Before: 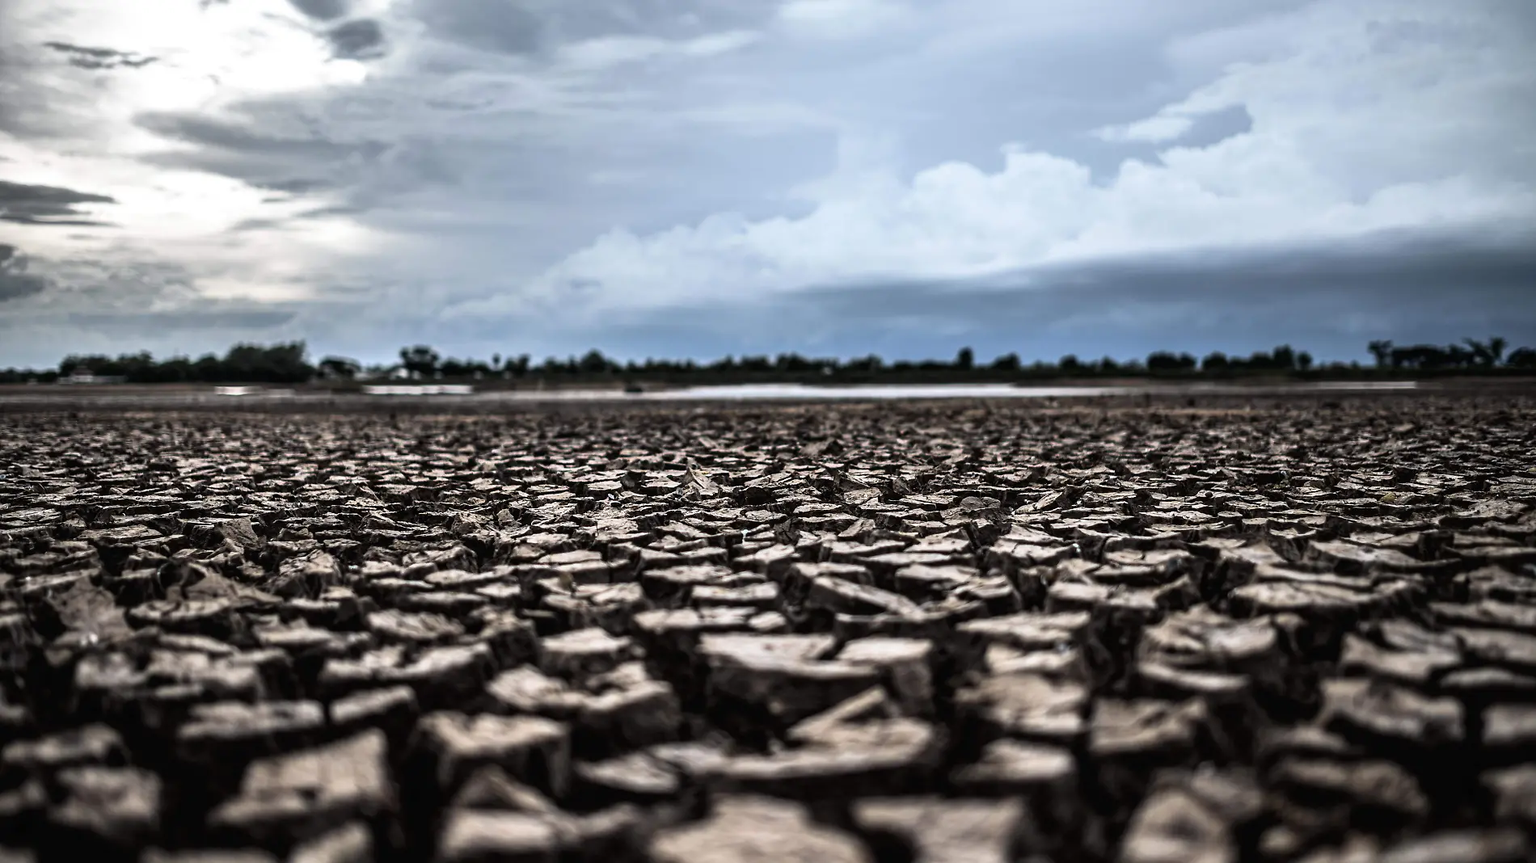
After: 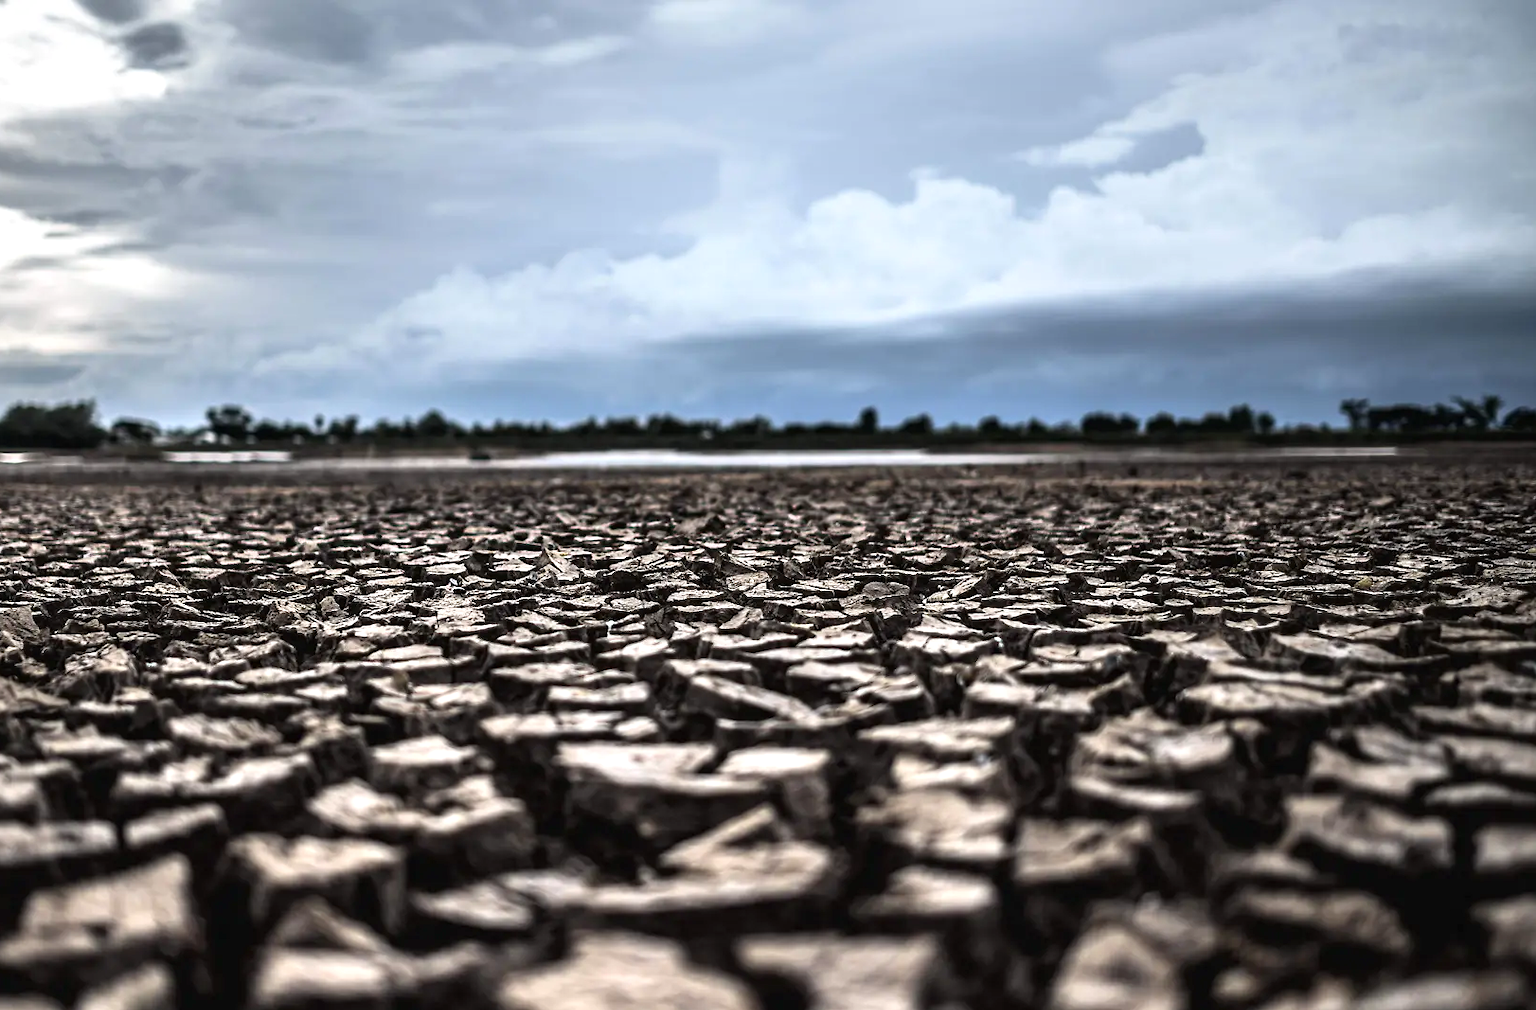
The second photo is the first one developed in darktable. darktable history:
exposure: black level correction 0, exposure 0.6 EV, compensate exposure bias true, compensate highlight preservation false
graduated density: on, module defaults
crop and rotate: left 14.584%
